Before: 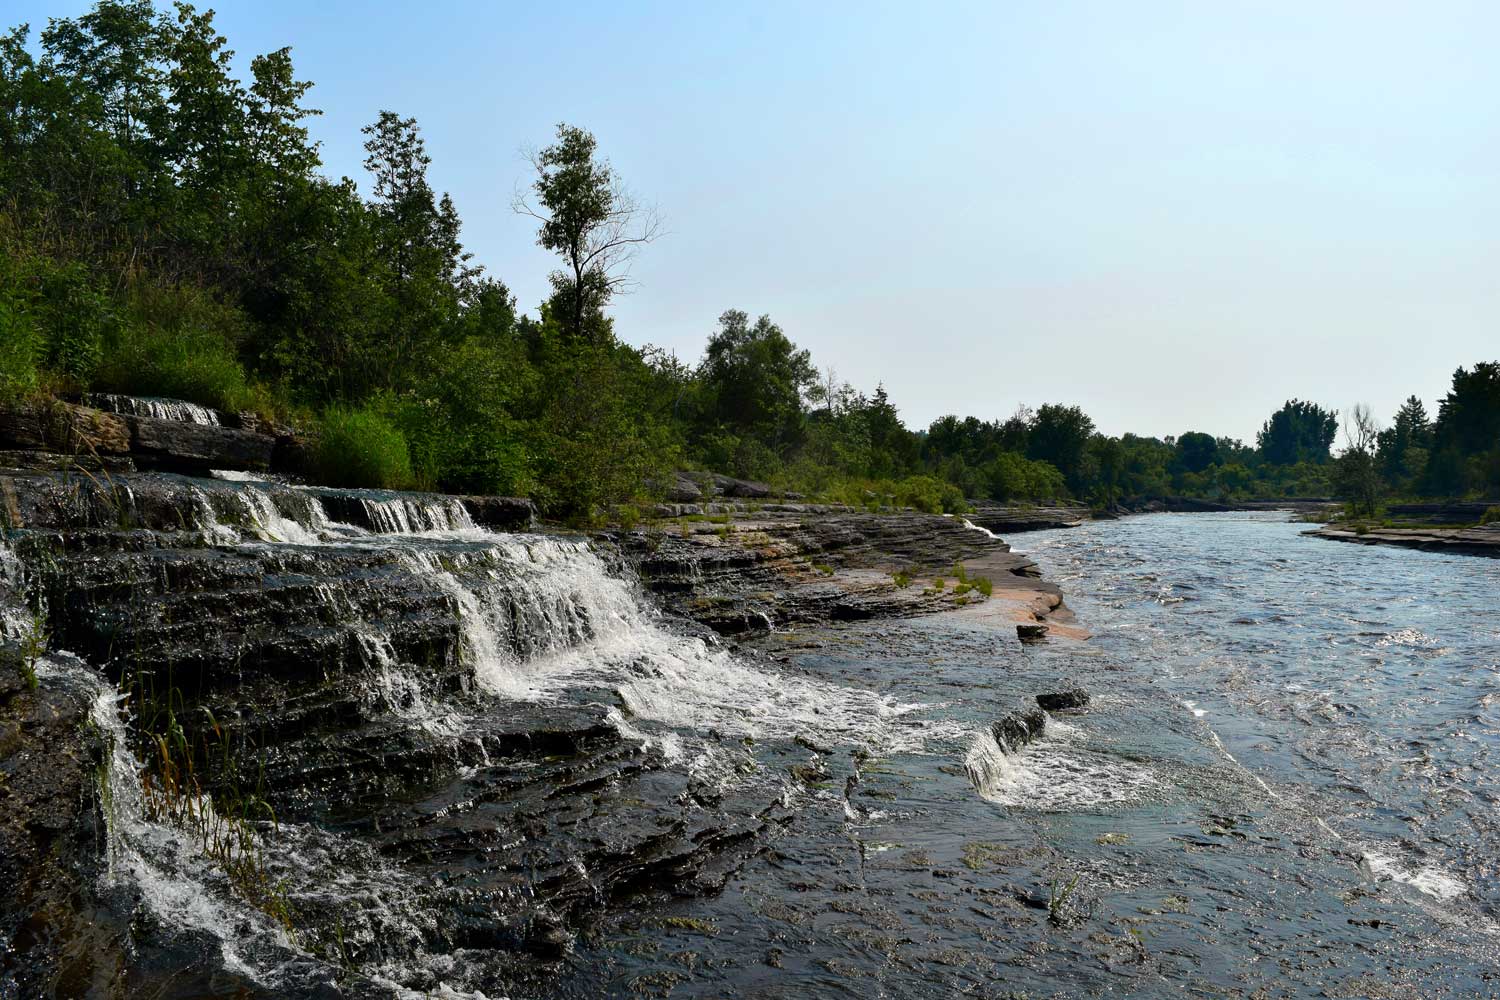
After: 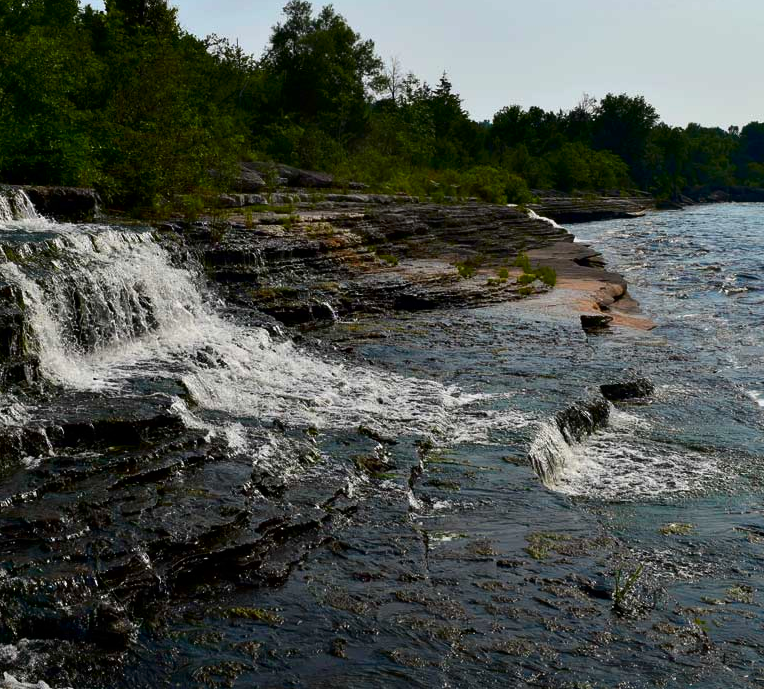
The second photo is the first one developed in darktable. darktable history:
crop and rotate: left 29.149%, top 31.057%, right 19.857%
exposure: exposure -0.205 EV, compensate highlight preservation false
contrast brightness saturation: contrast 0.123, brightness -0.121, saturation 0.2
